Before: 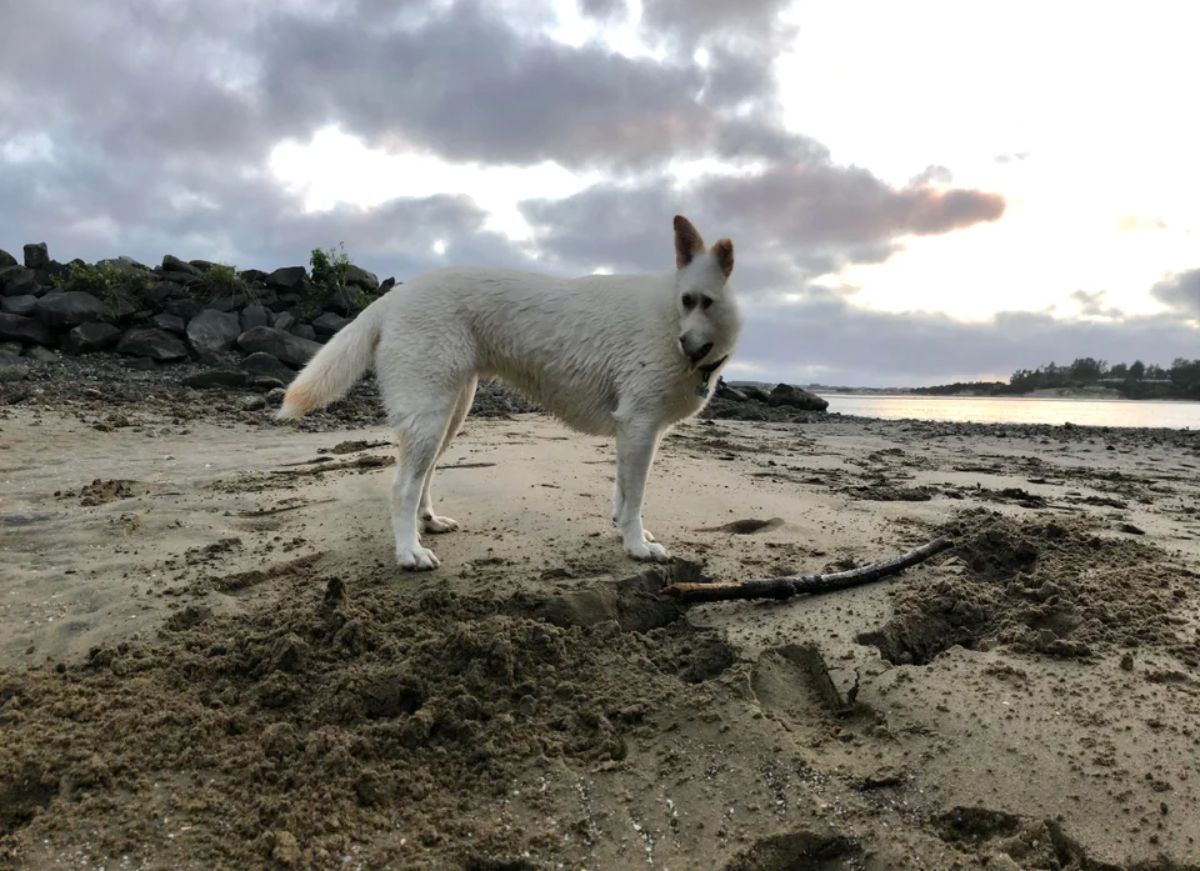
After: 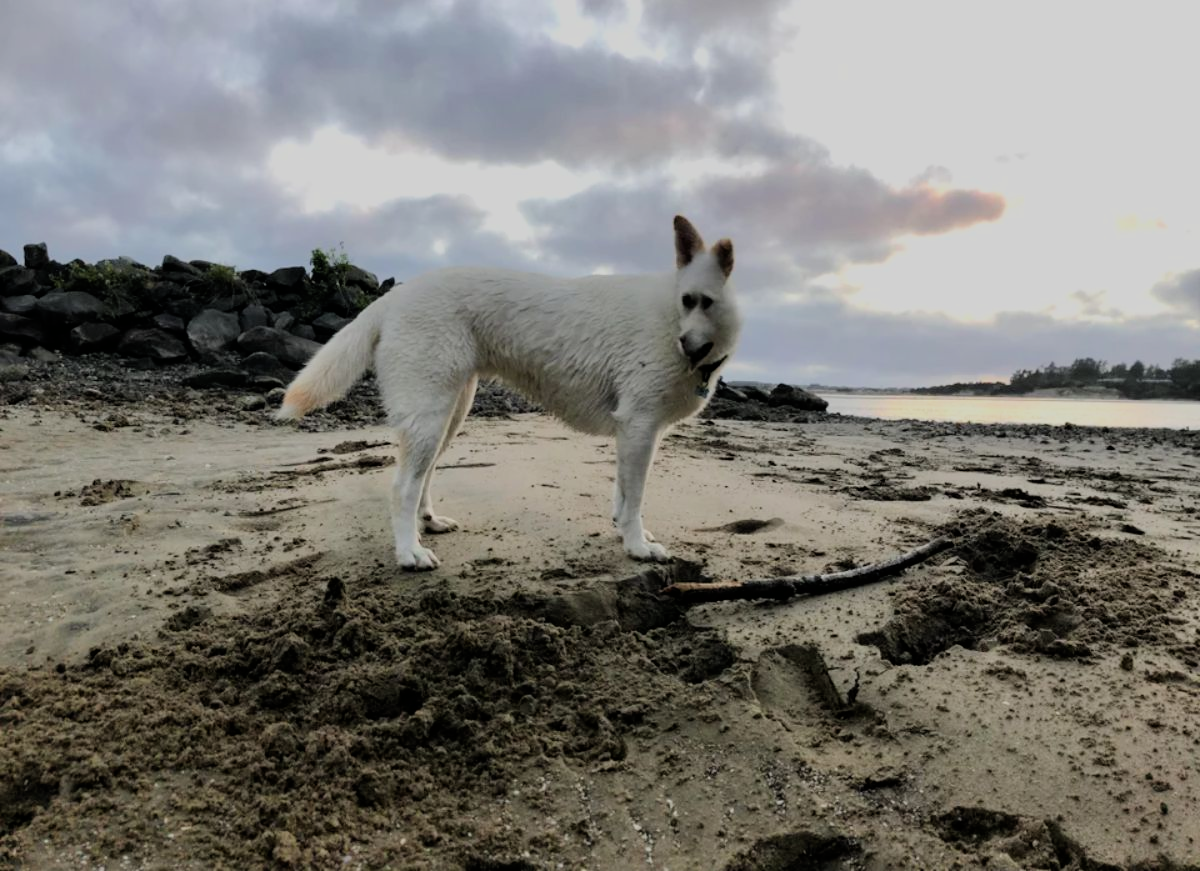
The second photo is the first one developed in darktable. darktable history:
exposure: exposure 0.078 EV, compensate highlight preservation false
filmic rgb: black relative exposure -7.15 EV, white relative exposure 5.36 EV, hardness 3.02, color science v6 (2022)
